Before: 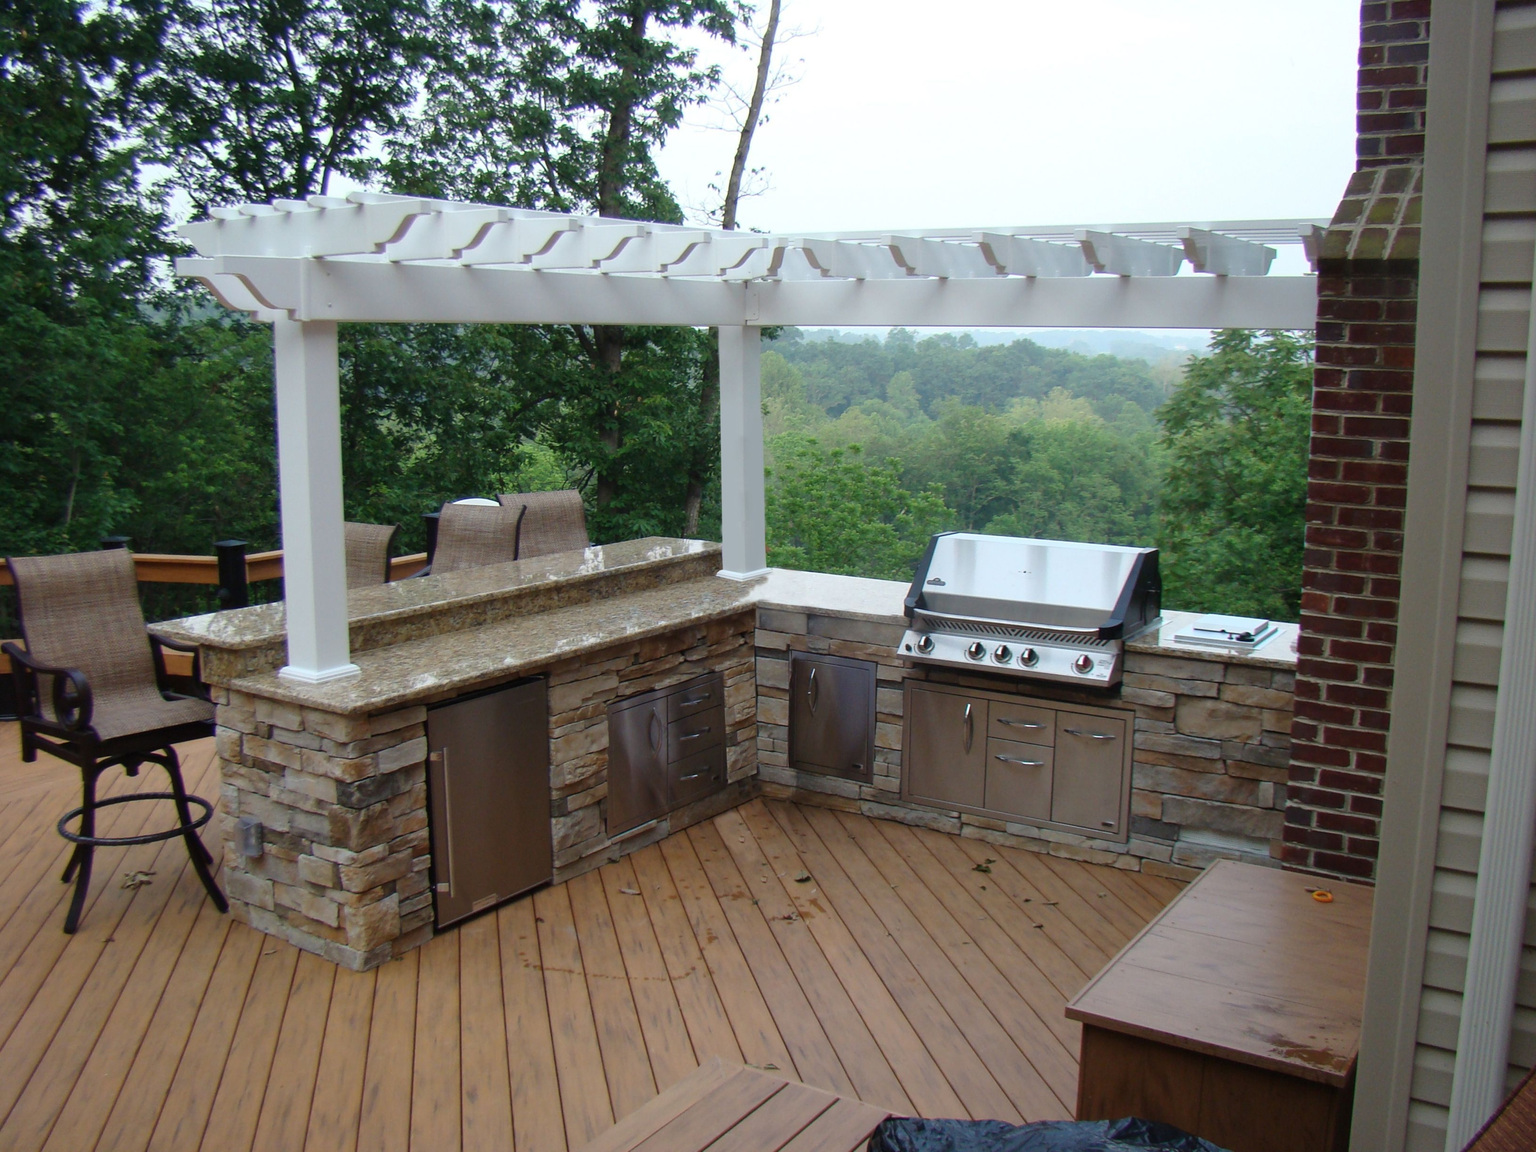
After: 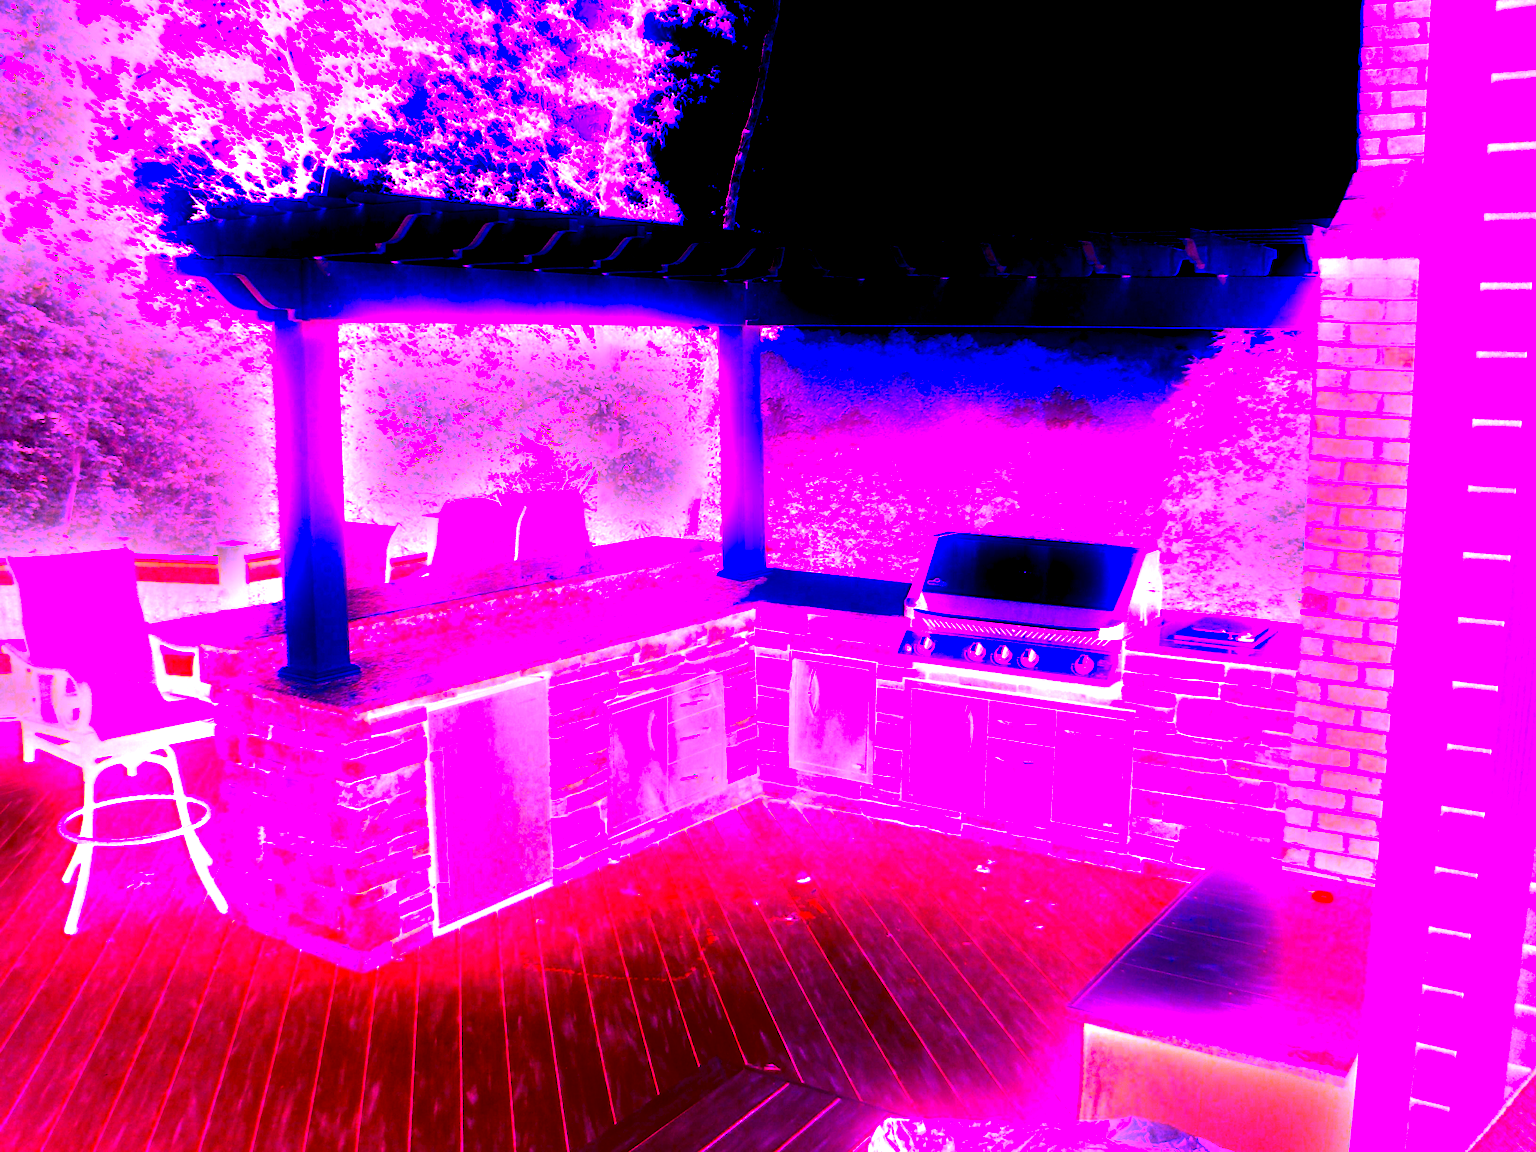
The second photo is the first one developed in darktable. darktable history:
white balance: red 8, blue 8
bloom: size 13.65%, threshold 98.39%, strength 4.82%
exposure: black level correction 0.009, exposure -0.159 EV, compensate highlight preservation false
